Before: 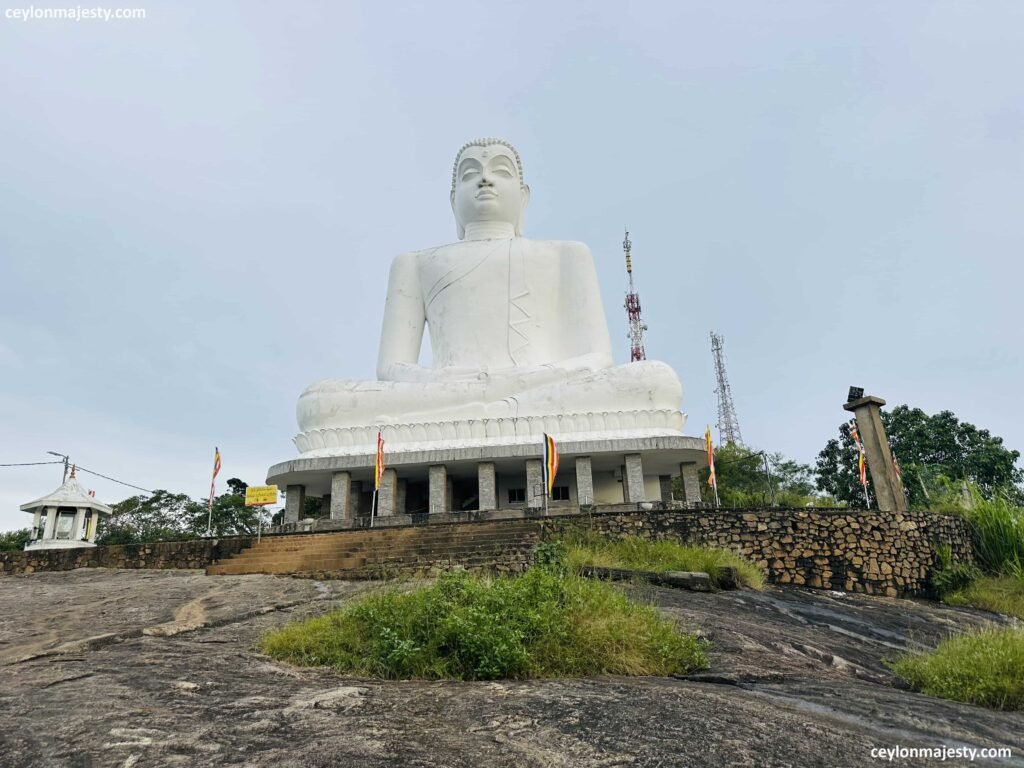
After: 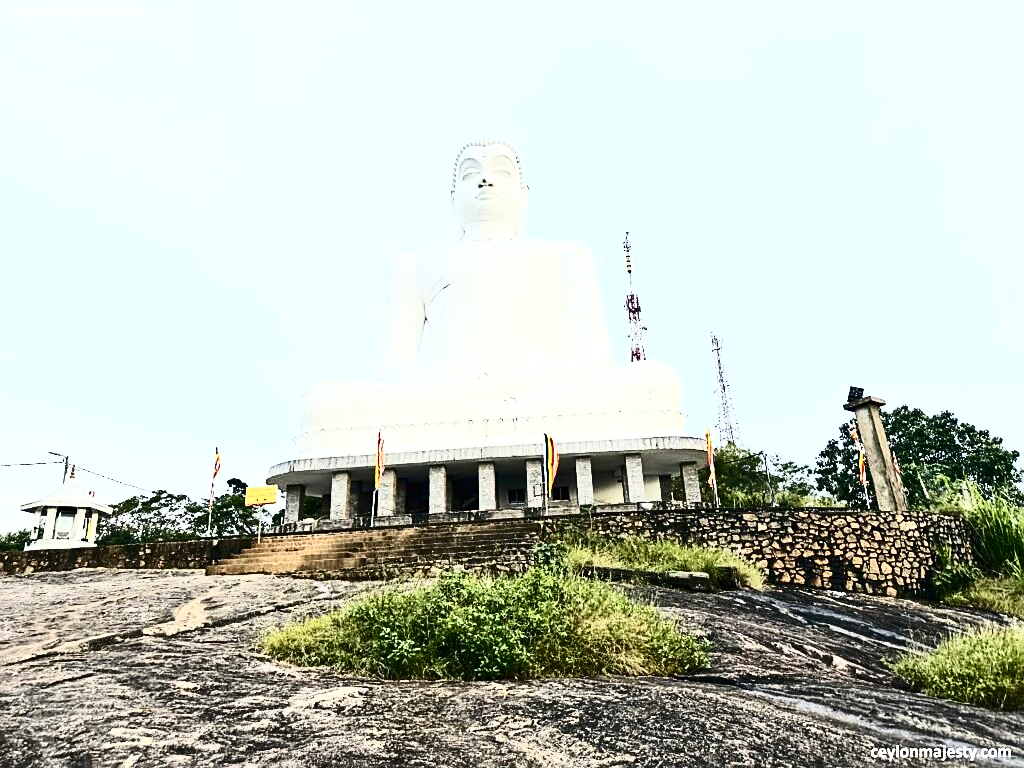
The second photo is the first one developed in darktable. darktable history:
sharpen: on, module defaults
contrast brightness saturation: contrast 0.93, brightness 0.2
tone equalizer: -8 EV 0.25 EV, -7 EV 0.417 EV, -6 EV 0.417 EV, -5 EV 0.25 EV, -3 EV -0.25 EV, -2 EV -0.417 EV, -1 EV -0.417 EV, +0 EV -0.25 EV, edges refinement/feathering 500, mask exposure compensation -1.57 EV, preserve details guided filter
exposure: black level correction 0, exposure 0.7 EV, compensate exposure bias true, compensate highlight preservation false
